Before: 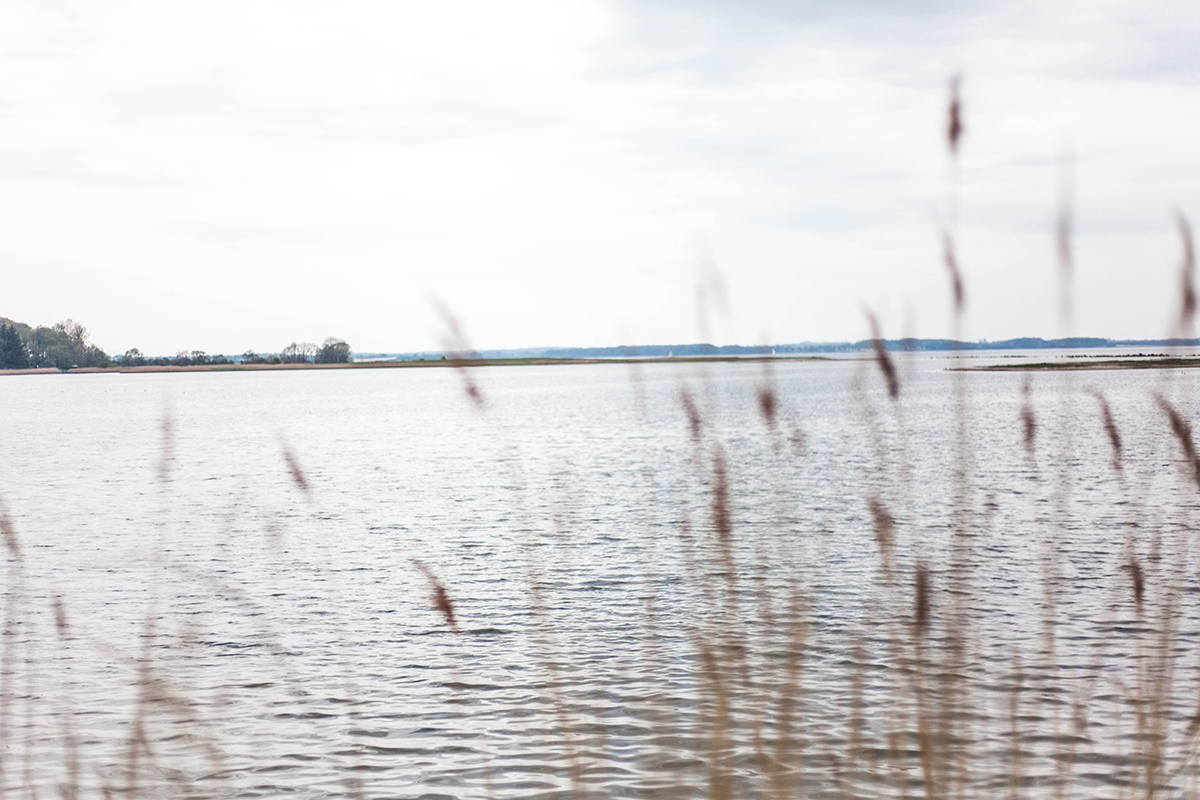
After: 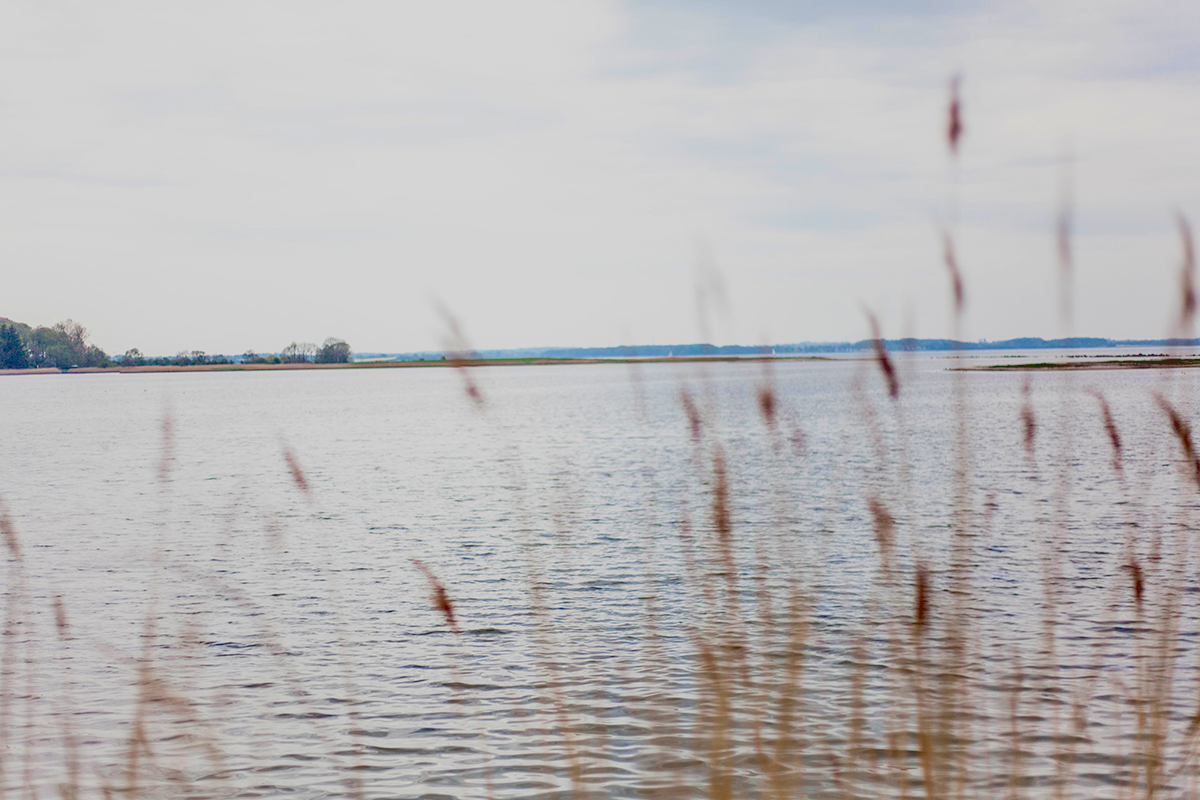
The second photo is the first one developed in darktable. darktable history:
tone equalizer: -8 EV -0.559 EV, smoothing 1
exposure: black level correction 0.047, exposure 0.012 EV, compensate exposure bias true, compensate highlight preservation false
contrast brightness saturation: contrast -0.3
velvia: on, module defaults
